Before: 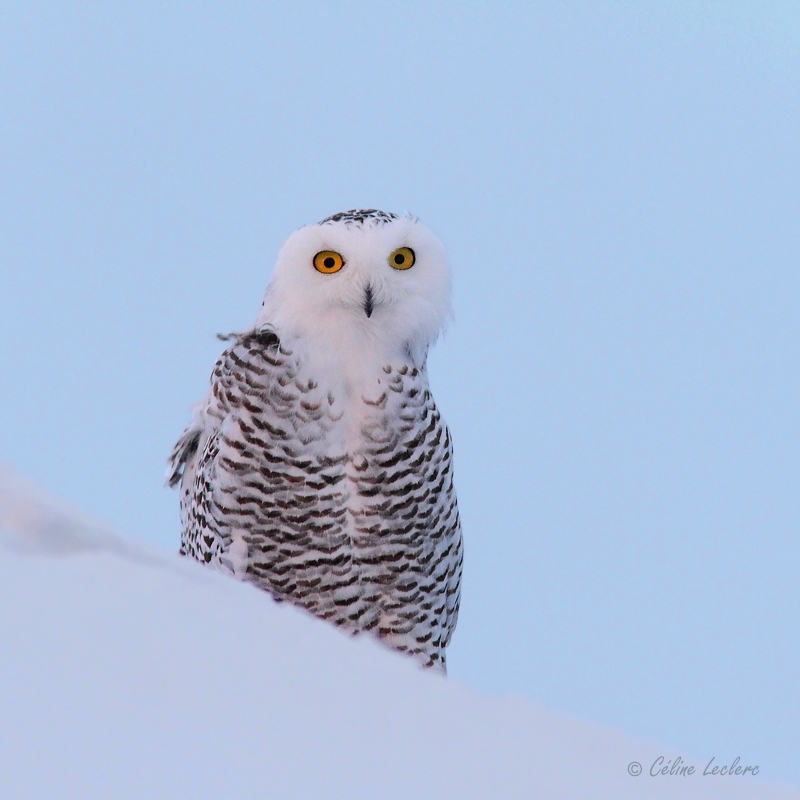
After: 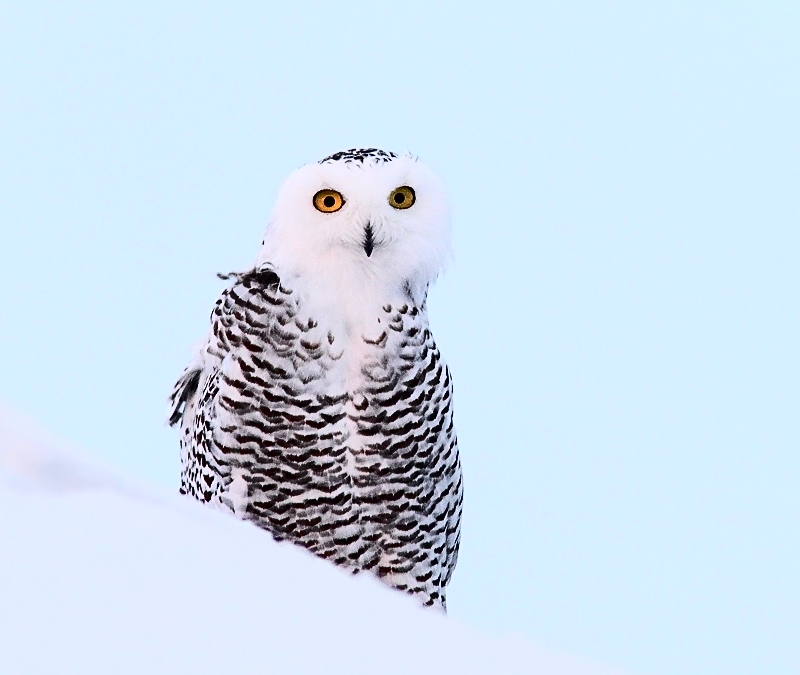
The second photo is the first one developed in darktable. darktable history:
sharpen: on, module defaults
crop: top 7.625%, bottom 7.898%
contrast brightness saturation: contrast 0.482, saturation -0.087
